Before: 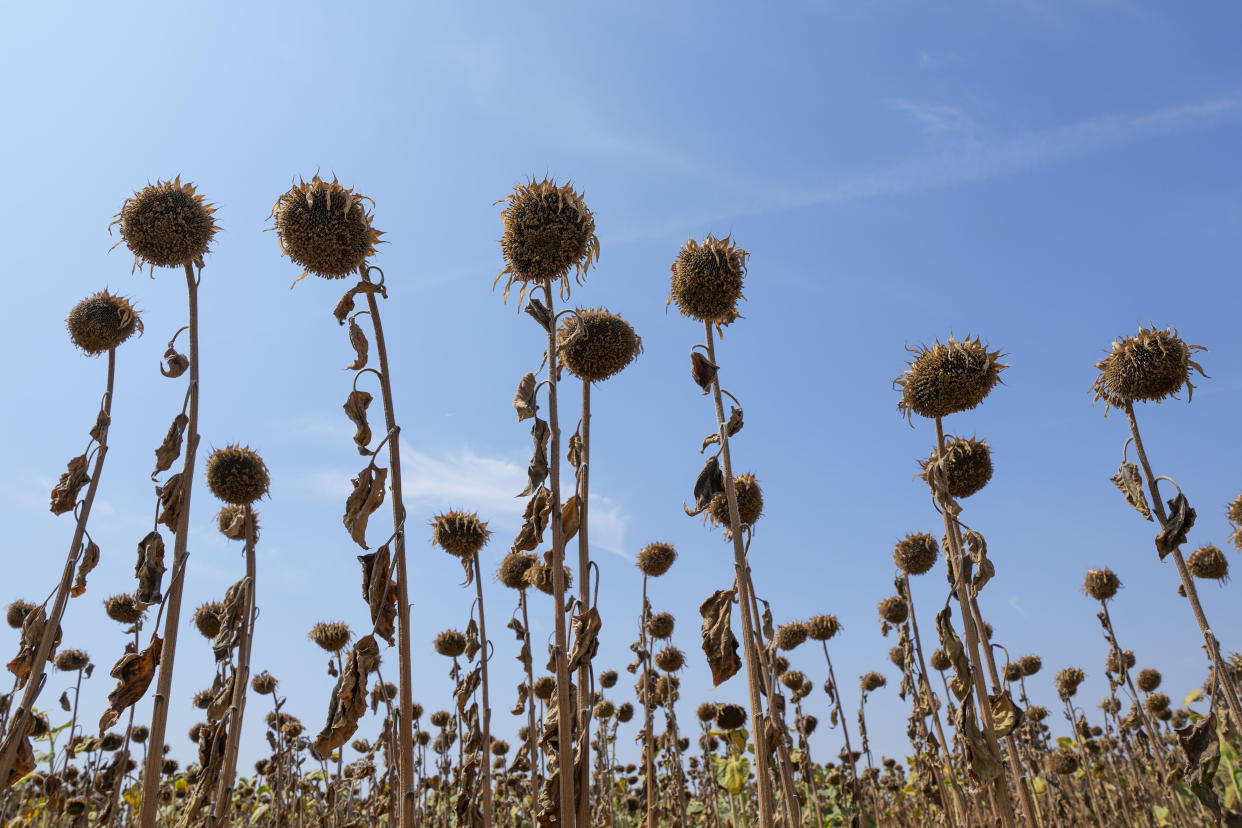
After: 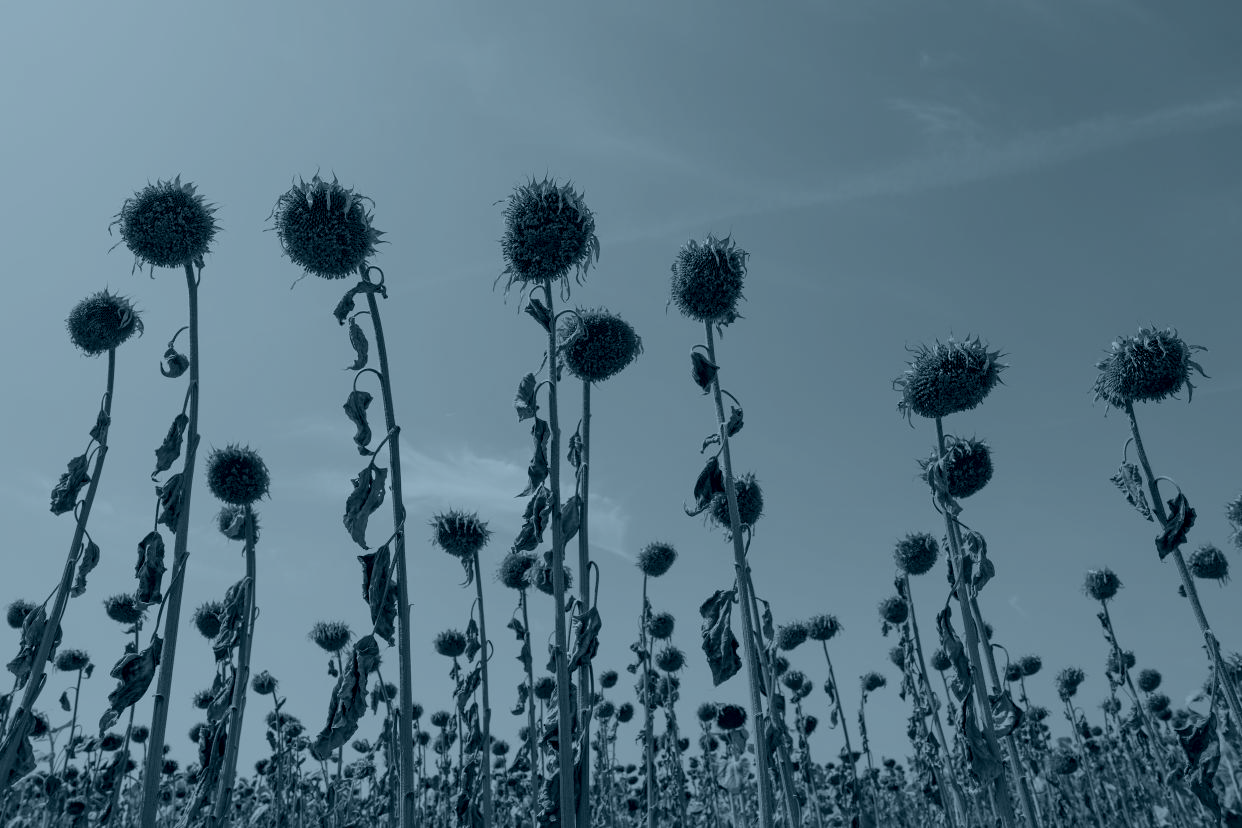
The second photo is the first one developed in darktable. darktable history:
exposure: exposure 1.25 EV, compensate exposure bias true, compensate highlight preservation false
colorize: hue 194.4°, saturation 29%, source mix 61.75%, lightness 3.98%, version 1
